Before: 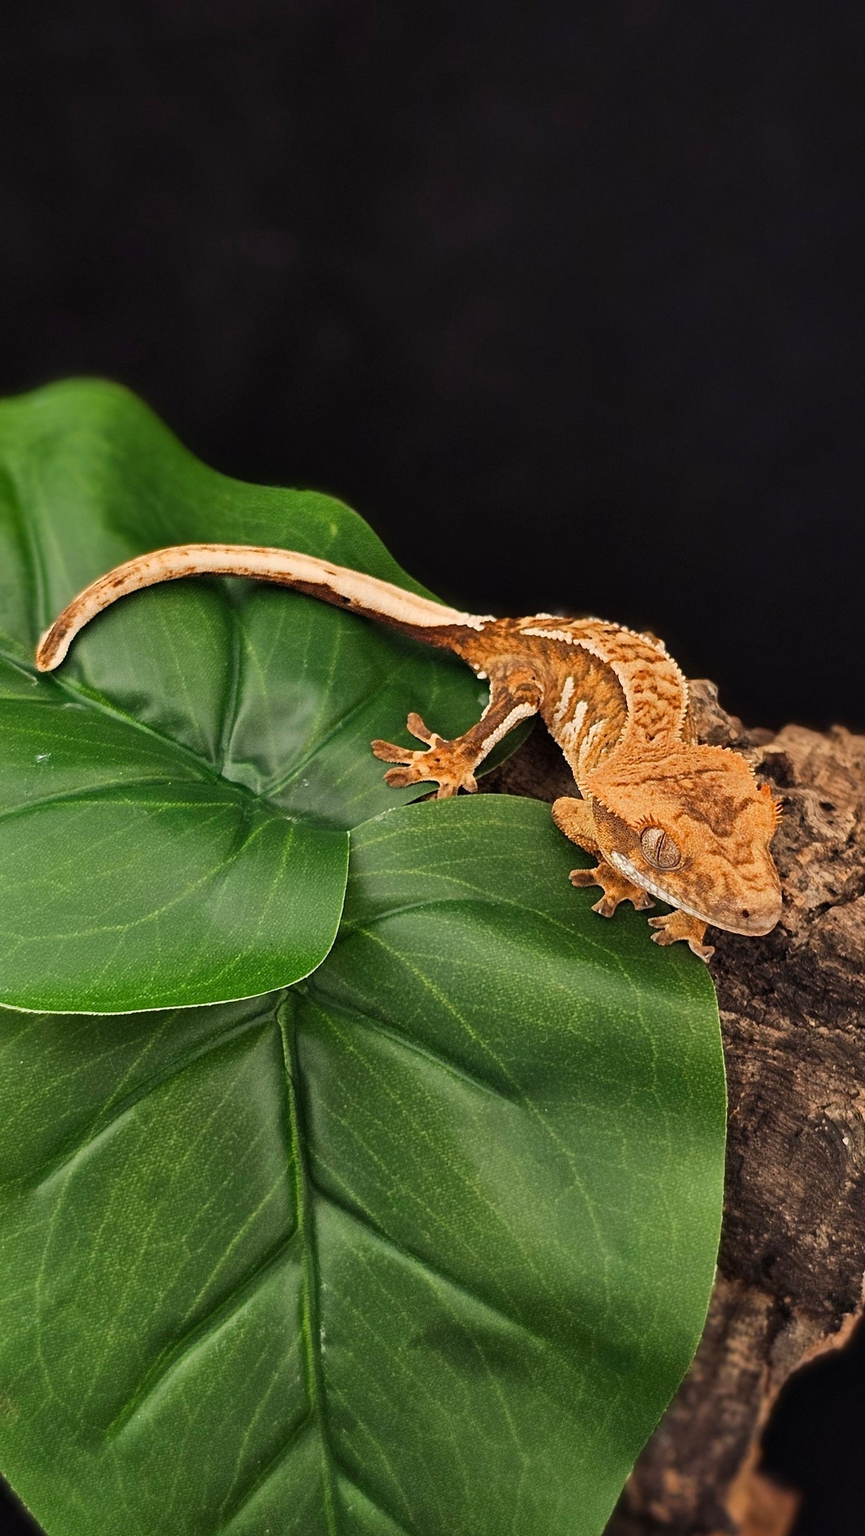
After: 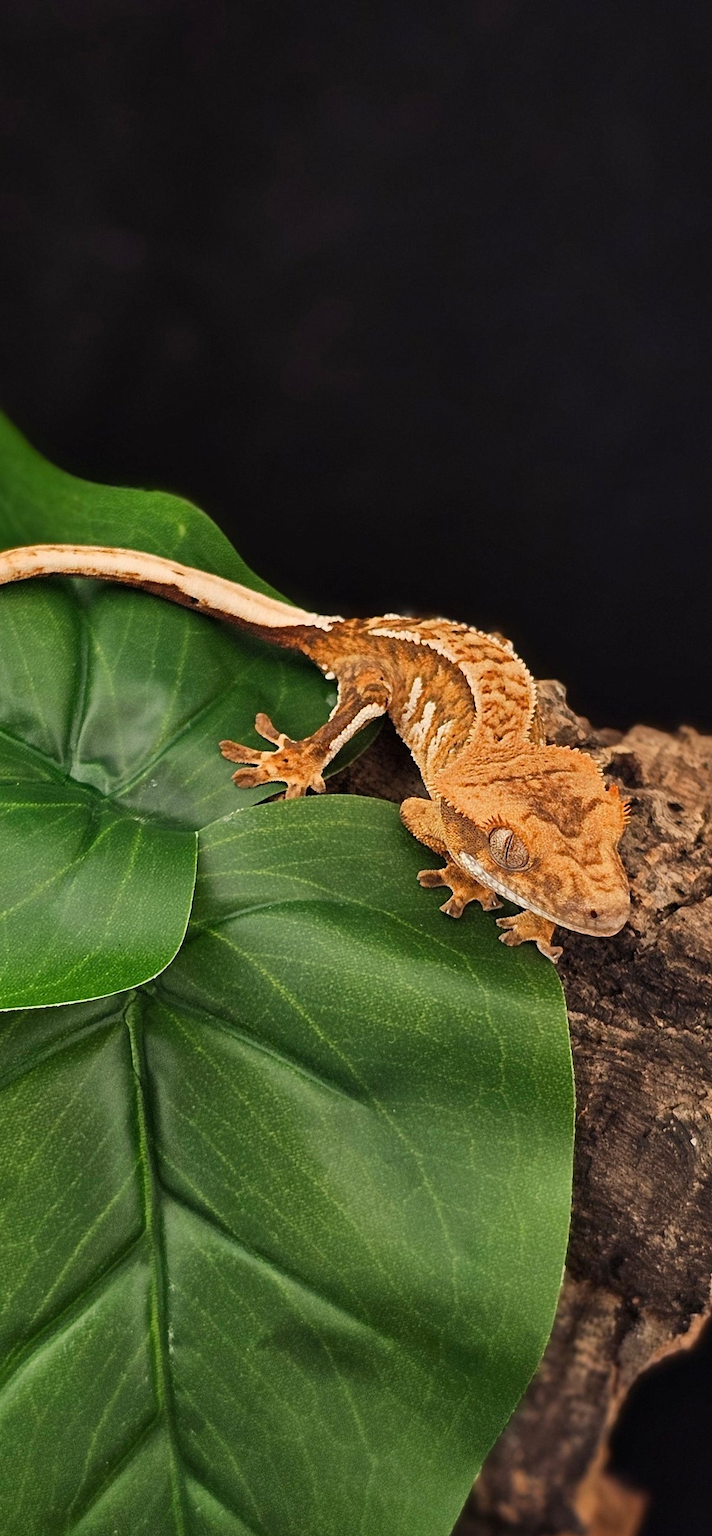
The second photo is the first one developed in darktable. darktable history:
crop: left 17.582%, bottom 0.031%
white balance: emerald 1
color balance rgb: saturation formula JzAzBz (2021)
